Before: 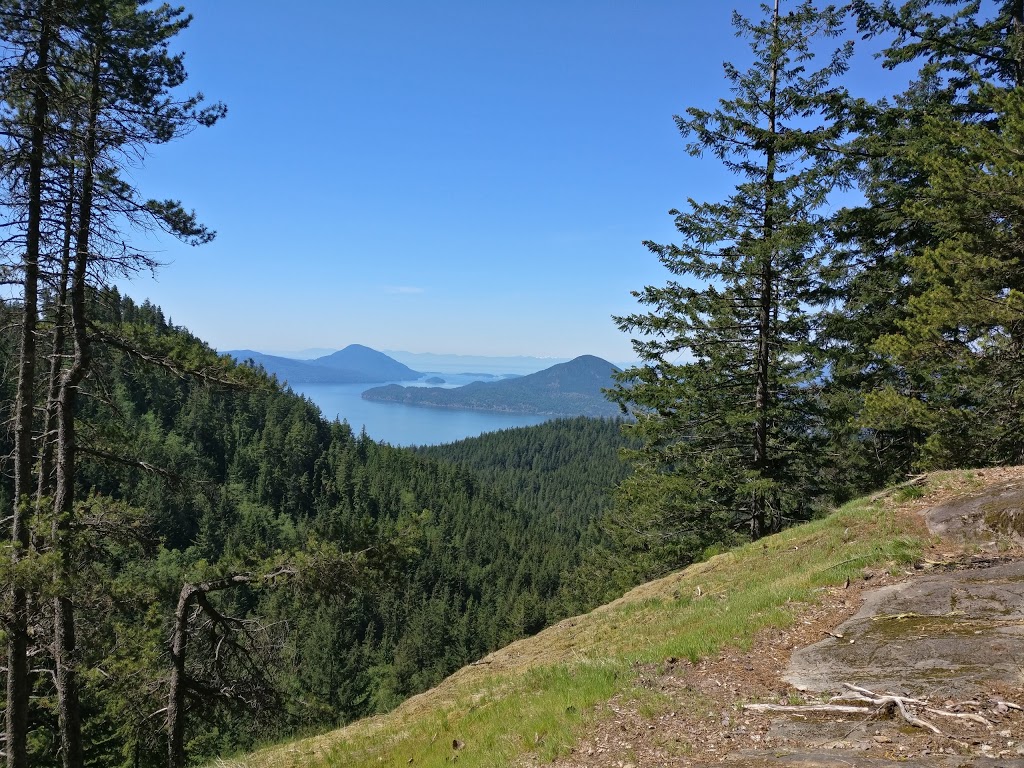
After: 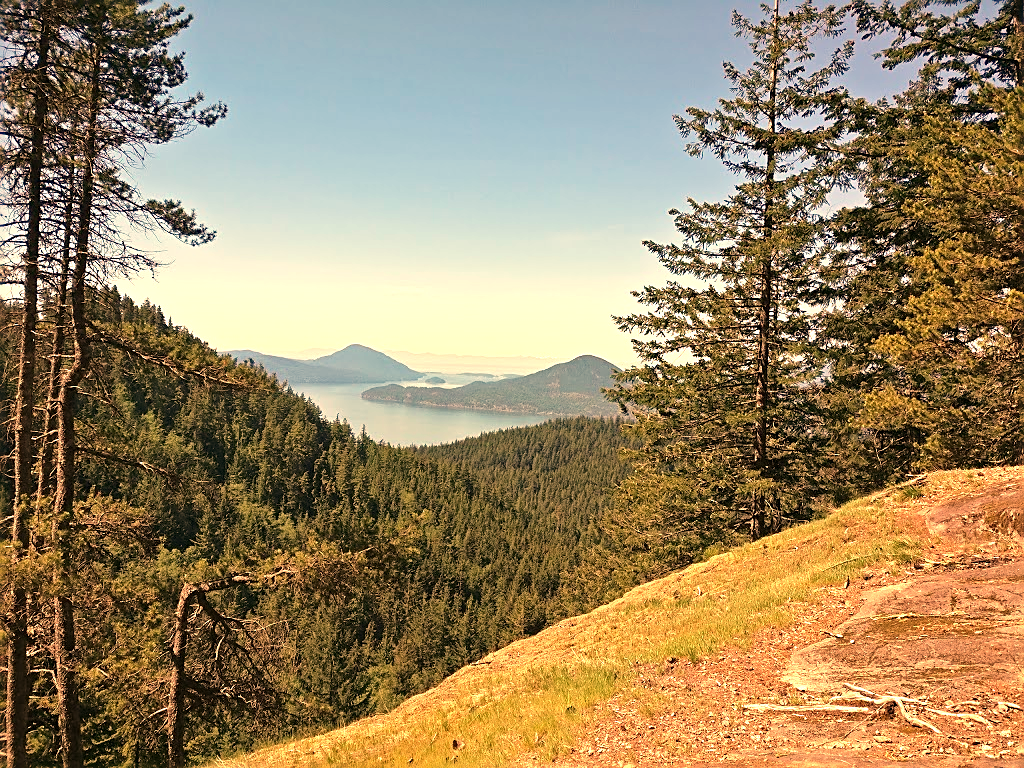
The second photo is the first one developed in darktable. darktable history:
velvia: strength 6%
white balance: red 1.467, blue 0.684
sharpen: on, module defaults
exposure: exposure 0.74 EV, compensate highlight preservation false
